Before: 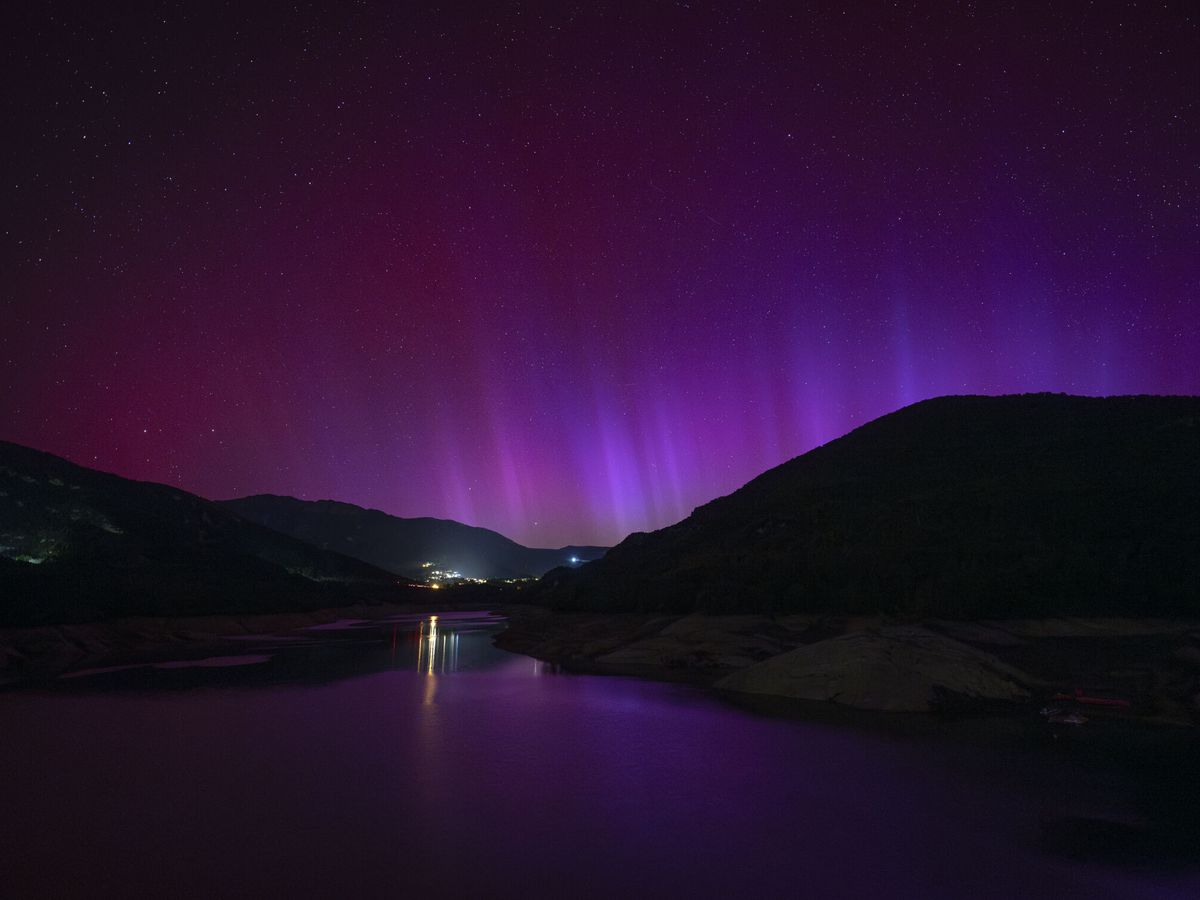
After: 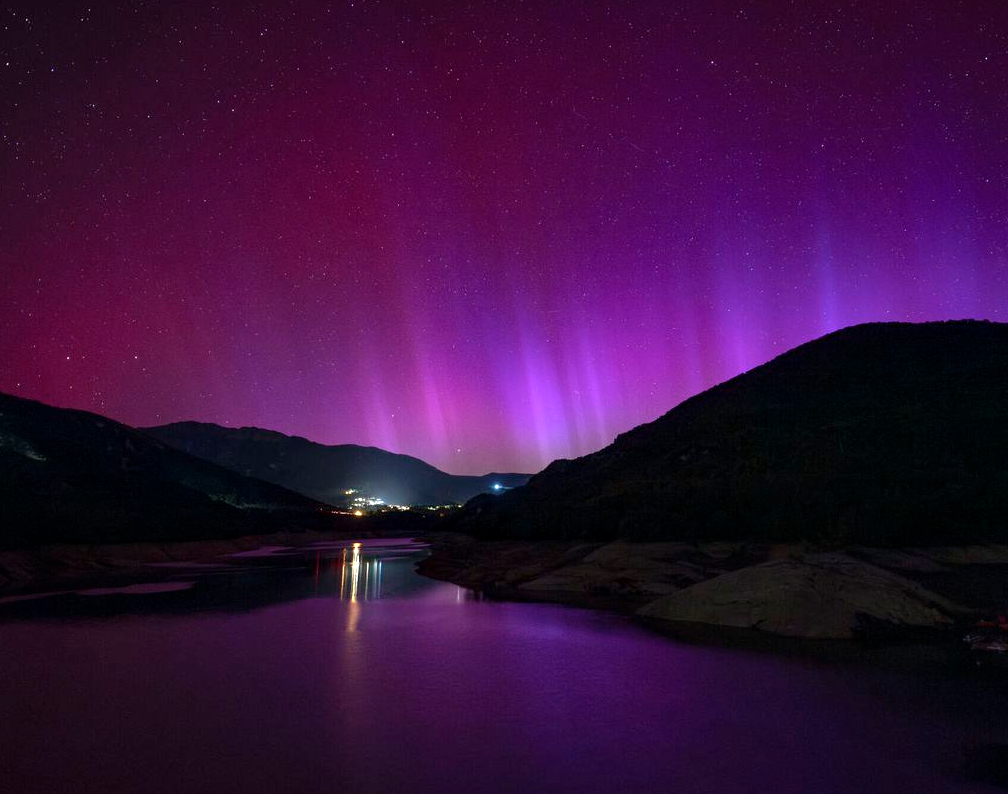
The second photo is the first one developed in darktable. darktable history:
contrast equalizer: y [[0.526, 0.53, 0.532, 0.532, 0.53, 0.525], [0.5 ×6], [0.5 ×6], [0 ×6], [0 ×6]]
tone equalizer: on, module defaults
exposure: exposure 0.515 EV, compensate highlight preservation false
crop: left 6.446%, top 8.188%, right 9.538%, bottom 3.548%
